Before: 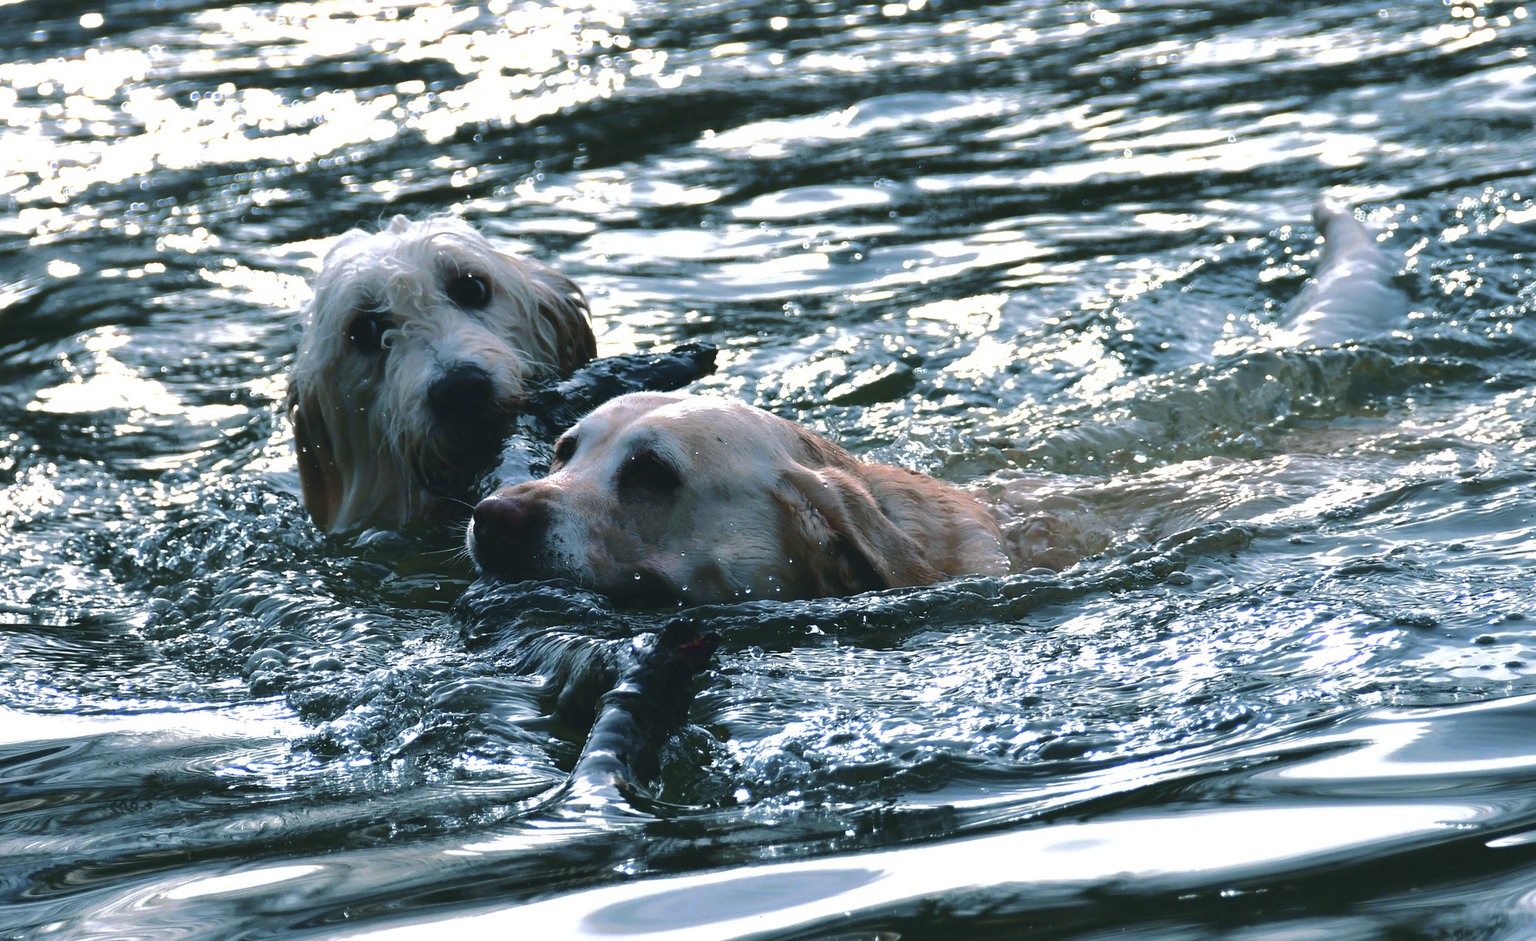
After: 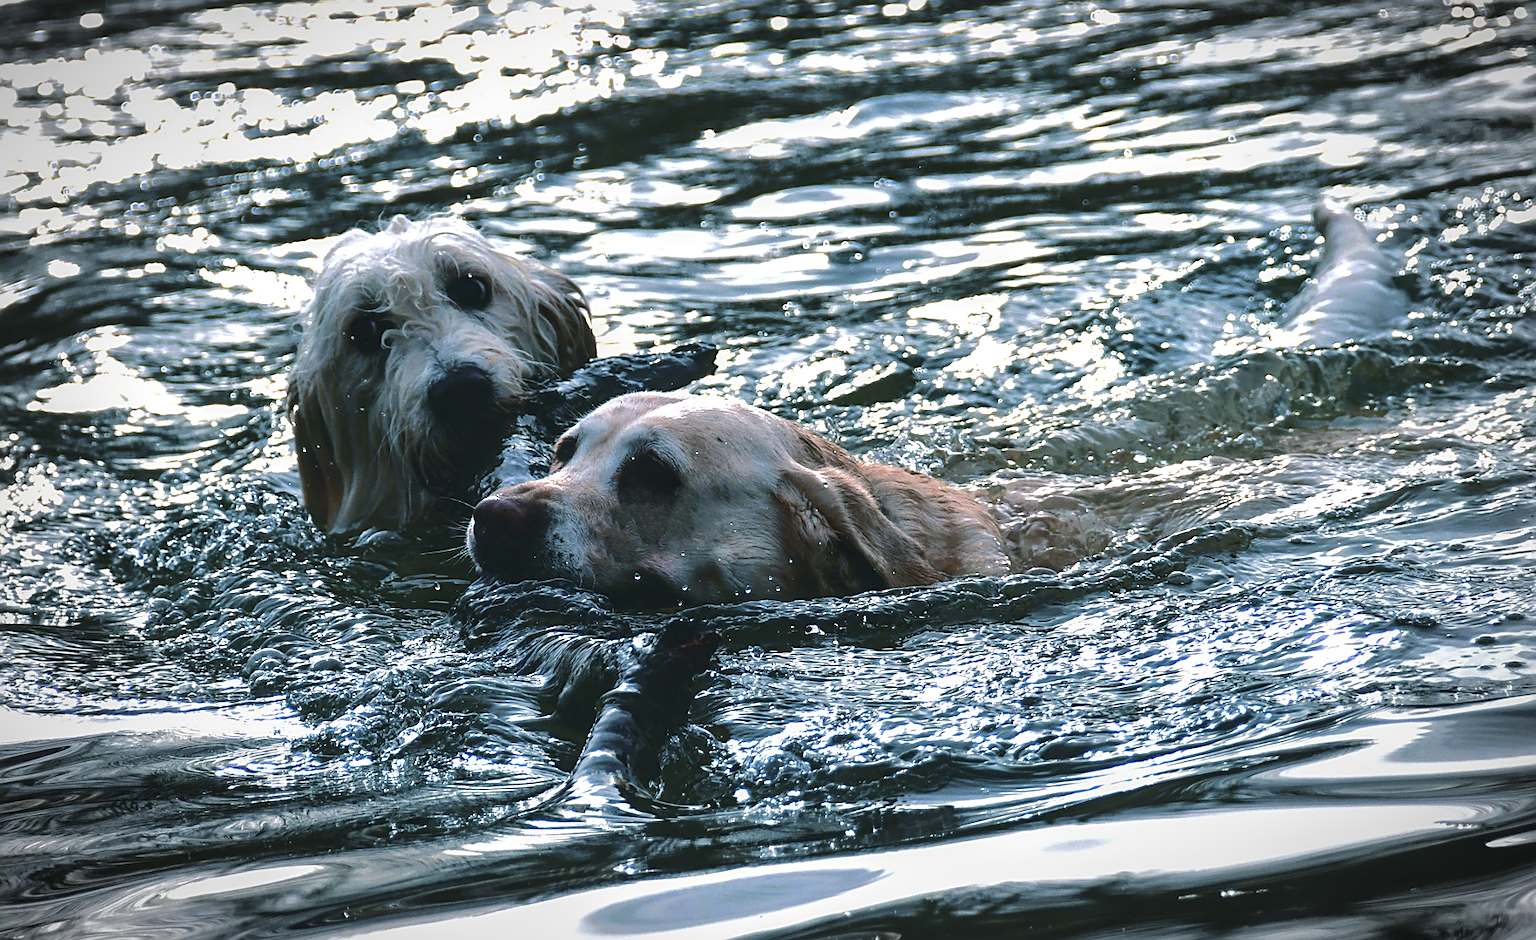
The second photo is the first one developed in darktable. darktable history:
sharpen: on, module defaults
vignetting: fall-off start 79.43%, saturation -0.649, width/height ratio 1.327, unbound false
local contrast: on, module defaults
tone curve: curves: ch0 [(0, 0.032) (0.181, 0.152) (0.751, 0.762) (1, 1)], color space Lab, linked channels, preserve colors none
